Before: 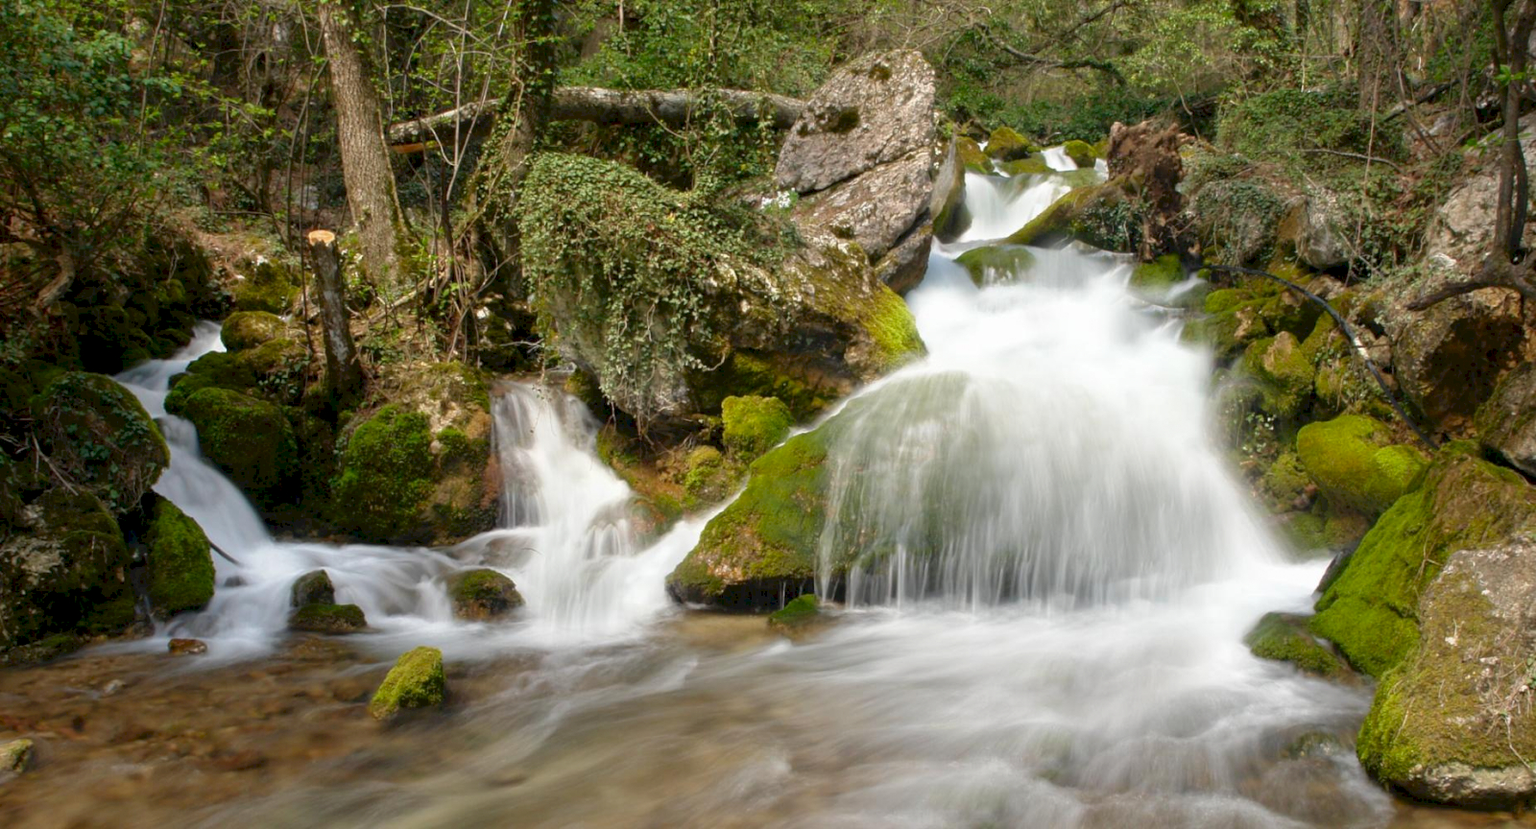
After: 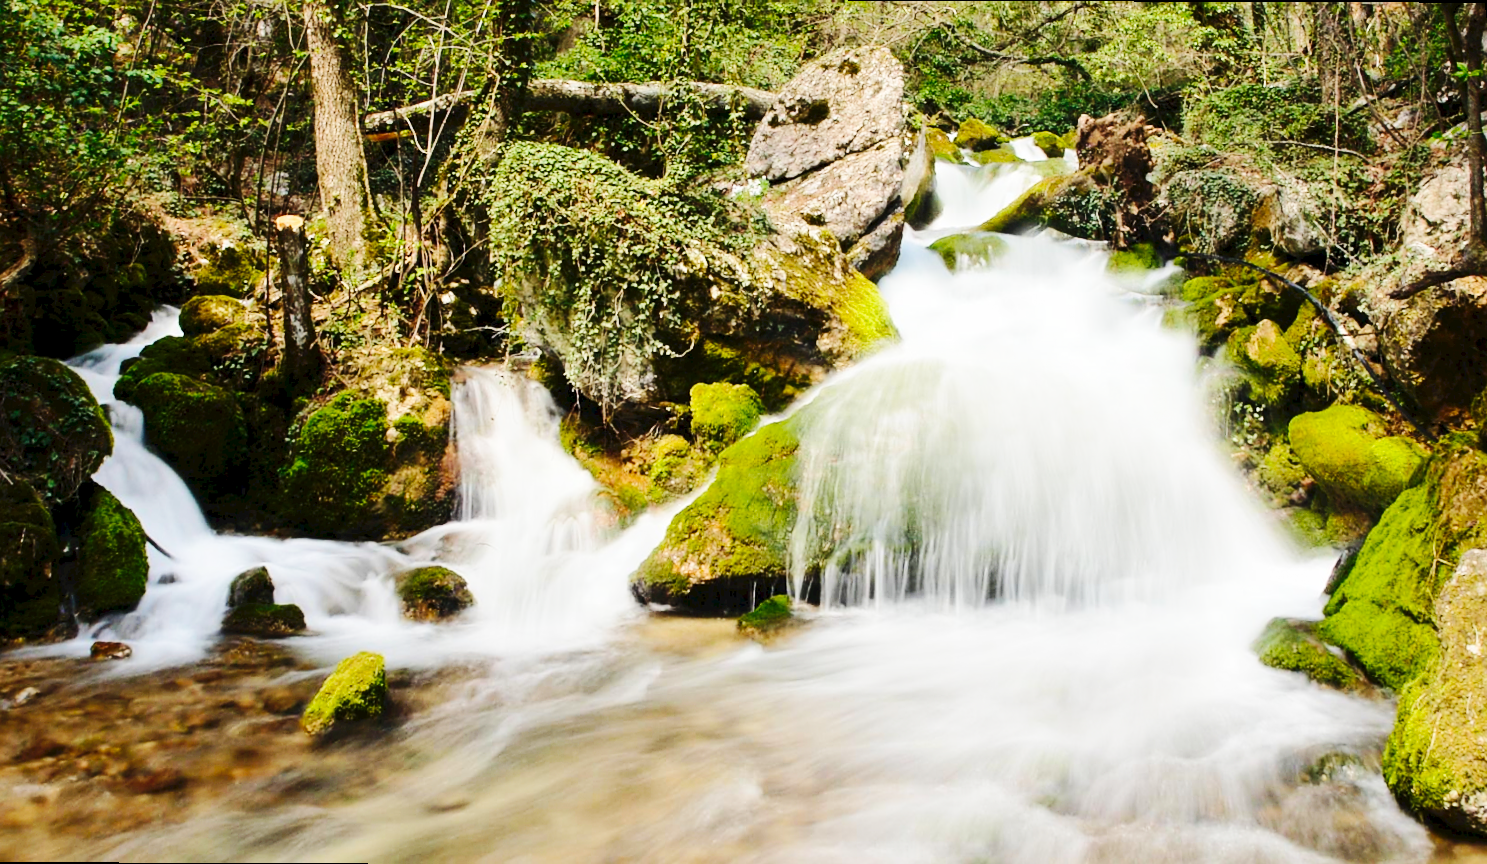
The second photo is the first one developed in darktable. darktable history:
rgb curve: curves: ch0 [(0, 0) (0.284, 0.292) (0.505, 0.644) (1, 1)]; ch1 [(0, 0) (0.284, 0.292) (0.505, 0.644) (1, 1)]; ch2 [(0, 0) (0.284, 0.292) (0.505, 0.644) (1, 1)], compensate middle gray true
sharpen: radius 1
base curve: curves: ch0 [(0, 0) (0.036, 0.025) (0.121, 0.166) (0.206, 0.329) (0.605, 0.79) (1, 1)], preserve colors none
tone equalizer: on, module defaults
rotate and perspective: rotation 0.215°, lens shift (vertical) -0.139, crop left 0.069, crop right 0.939, crop top 0.002, crop bottom 0.996
